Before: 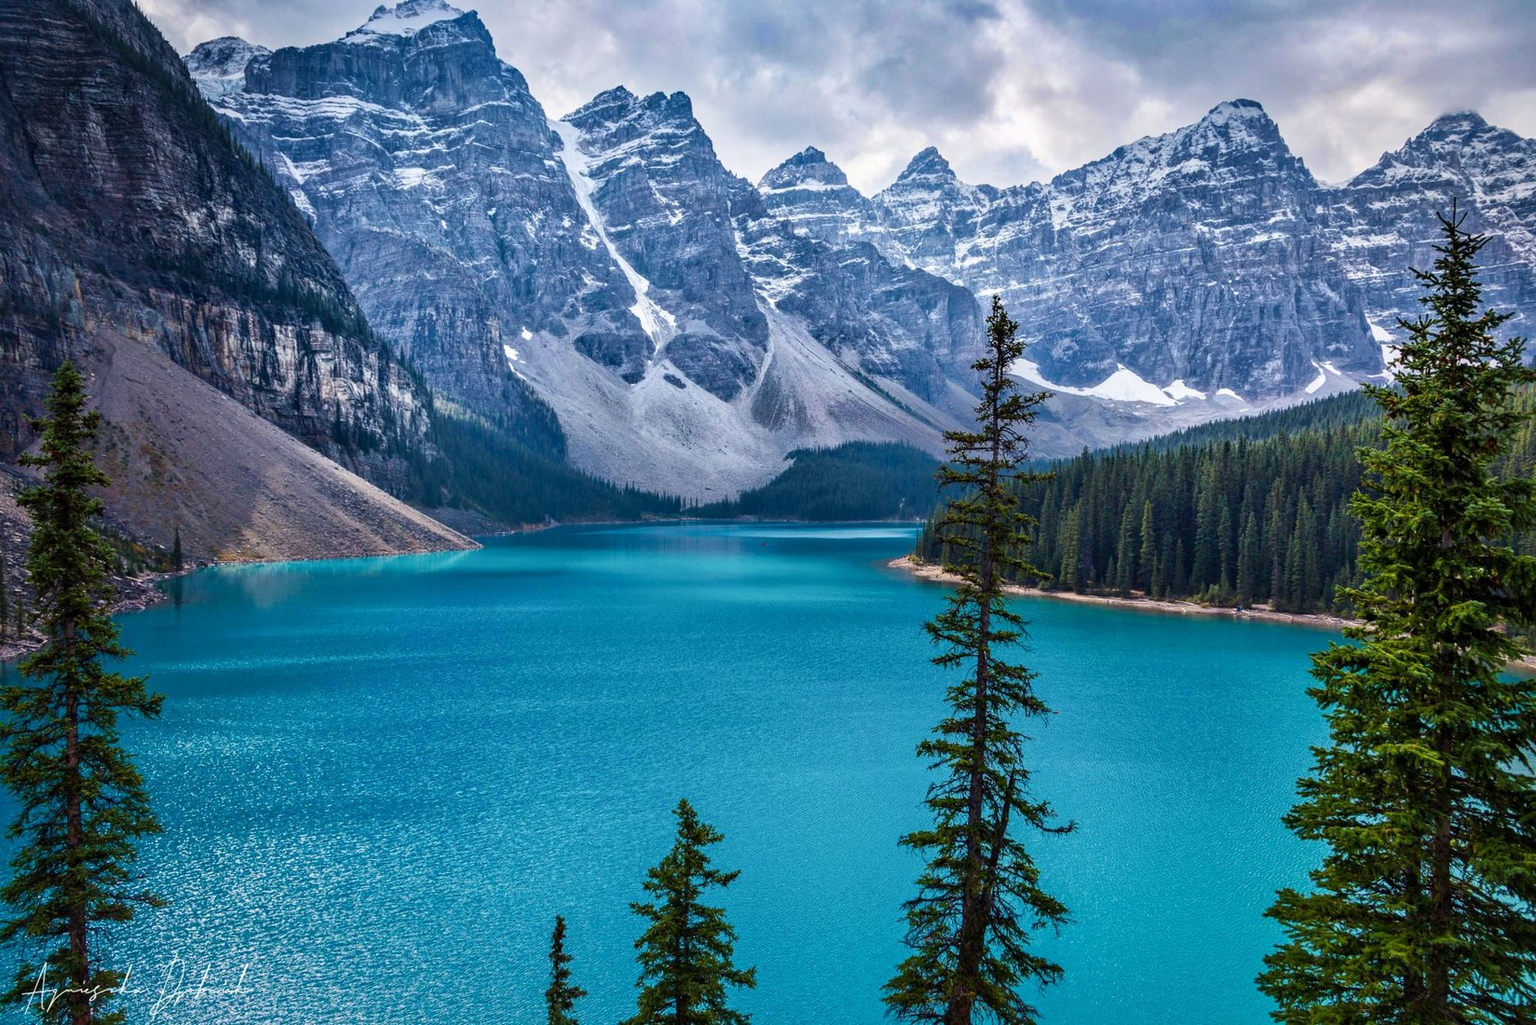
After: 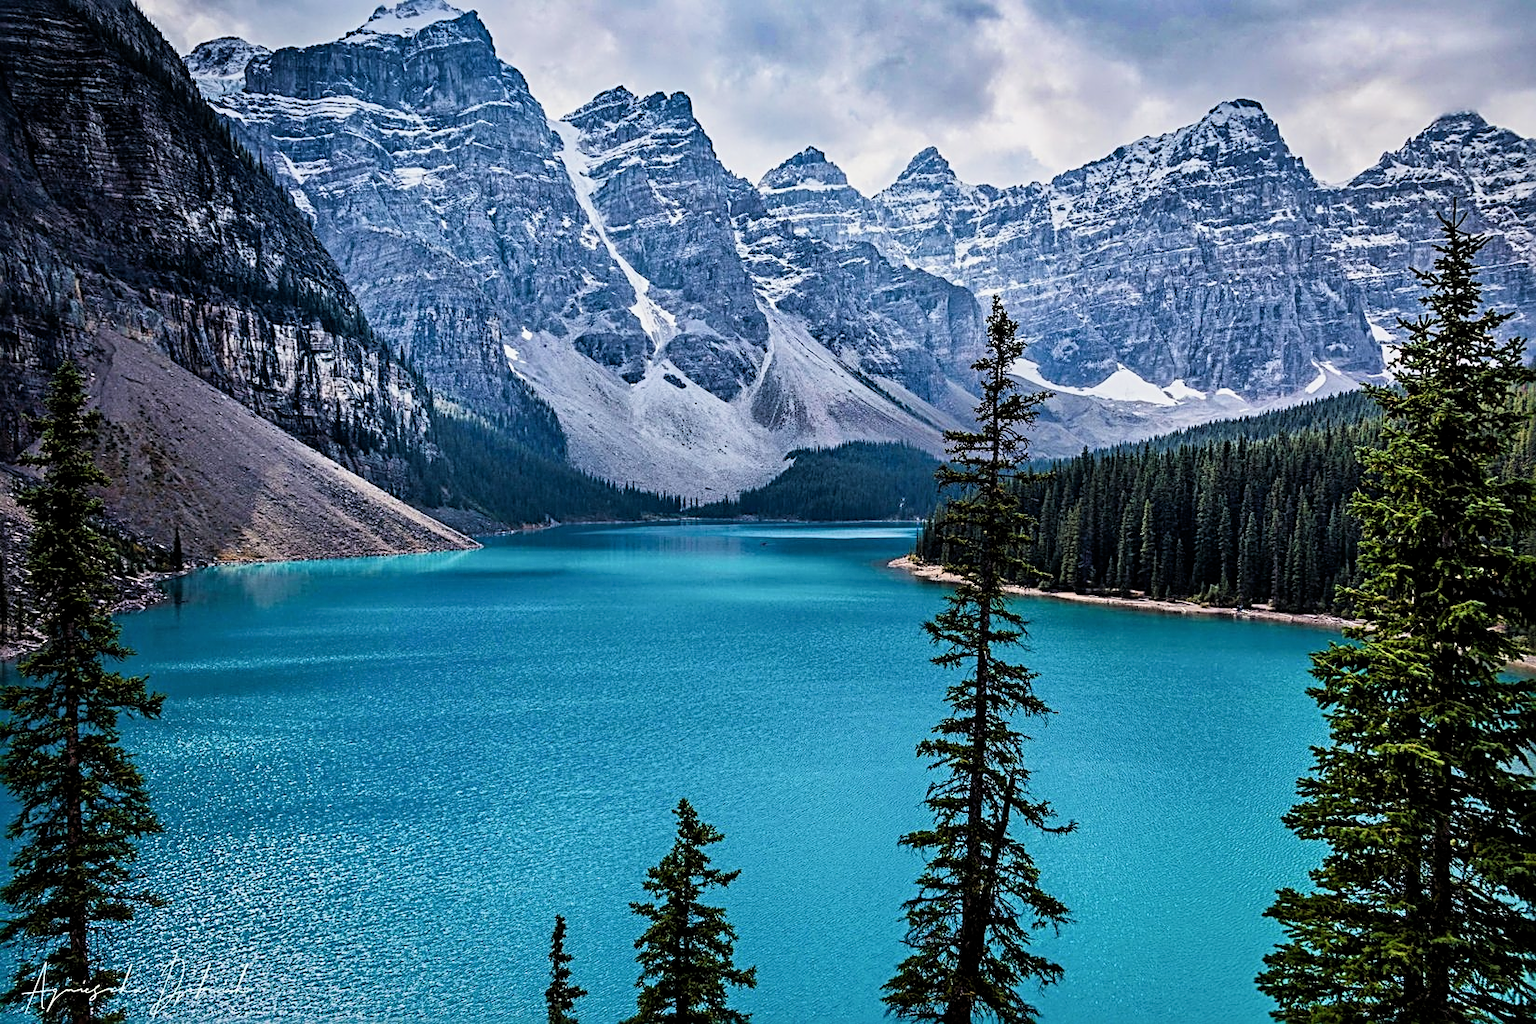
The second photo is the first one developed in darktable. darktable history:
filmic rgb: middle gray luminance 9.88%, black relative exposure -8.63 EV, white relative exposure 3.27 EV, threshold 3 EV, target black luminance 0%, hardness 5.2, latitude 44.64%, contrast 1.305, highlights saturation mix 4.4%, shadows ↔ highlights balance 24.75%, enable highlight reconstruction true
sharpen: radius 2.976, amount 0.756
shadows and highlights: radius 125.32, shadows 21.1, highlights -21.52, low approximation 0.01
